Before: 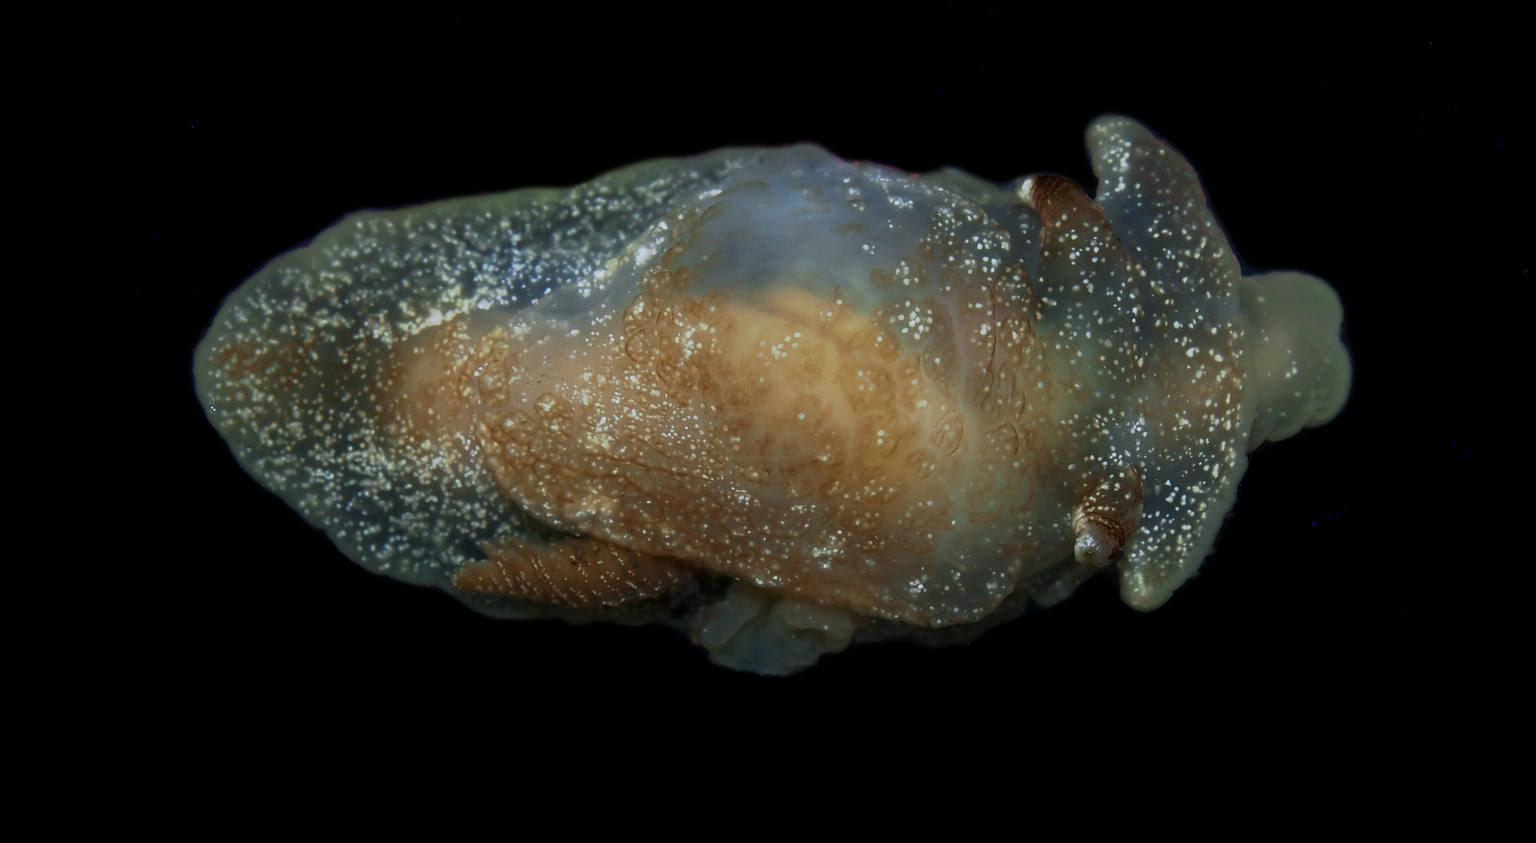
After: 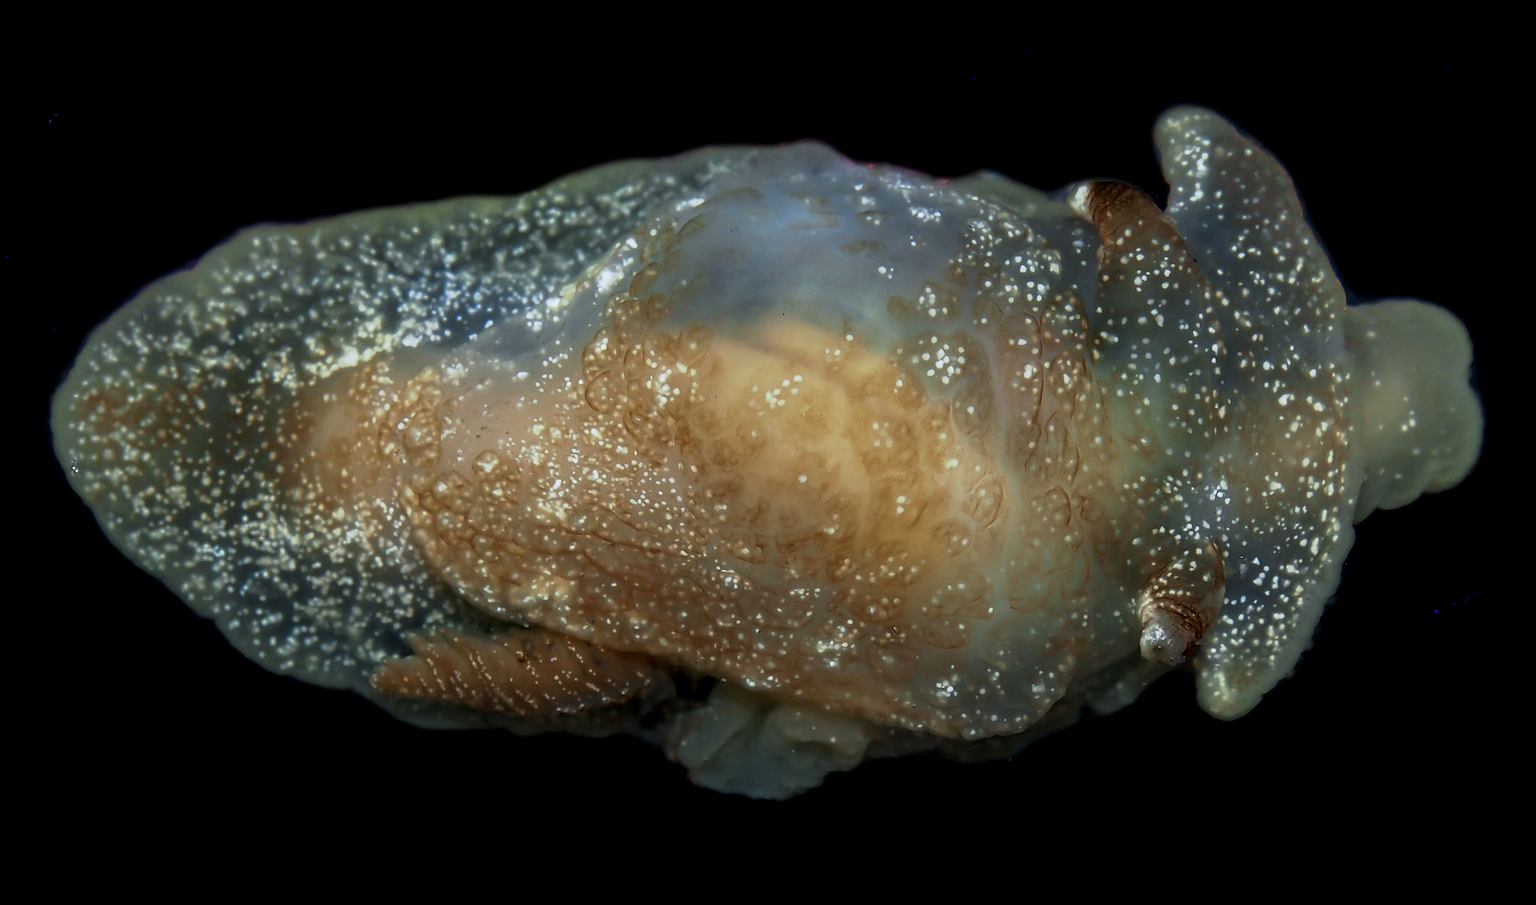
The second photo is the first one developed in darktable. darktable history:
crop: left 9.929%, top 3.475%, right 9.188%, bottom 9.529%
local contrast: on, module defaults
exposure: exposure 0.2 EV, compensate highlight preservation false
white balance: emerald 1
